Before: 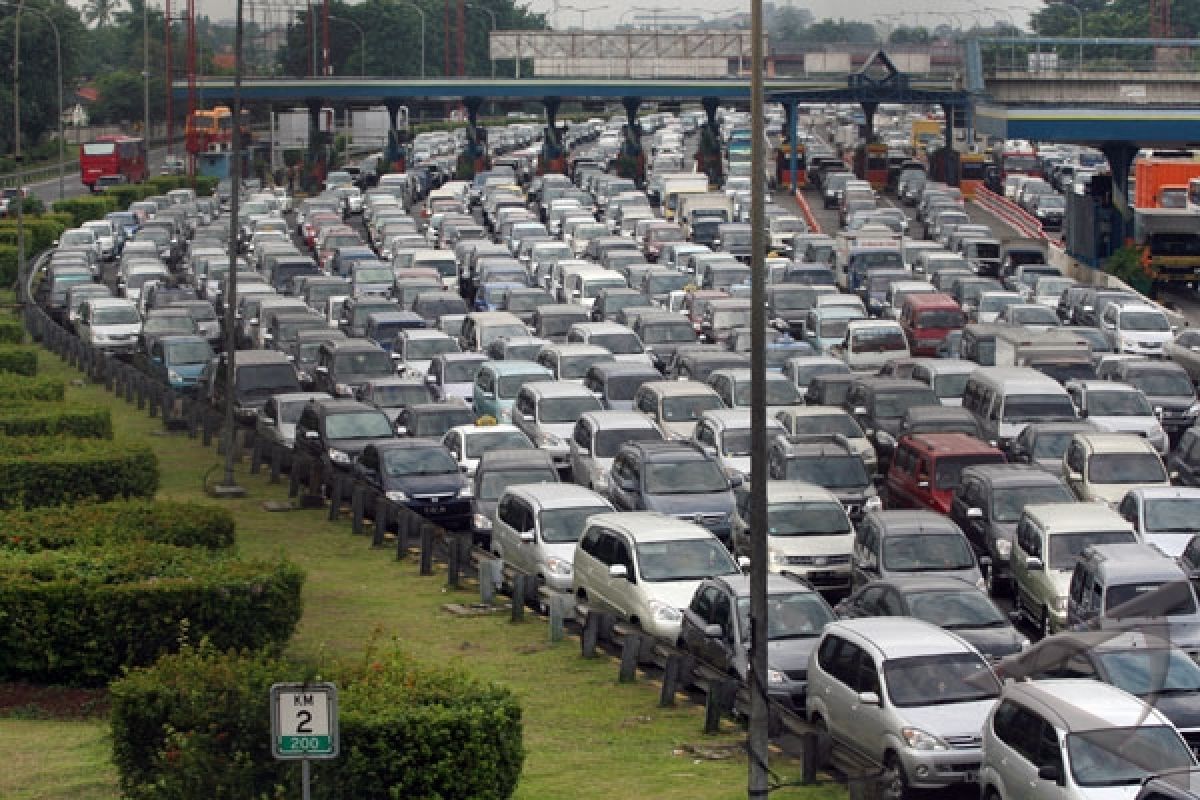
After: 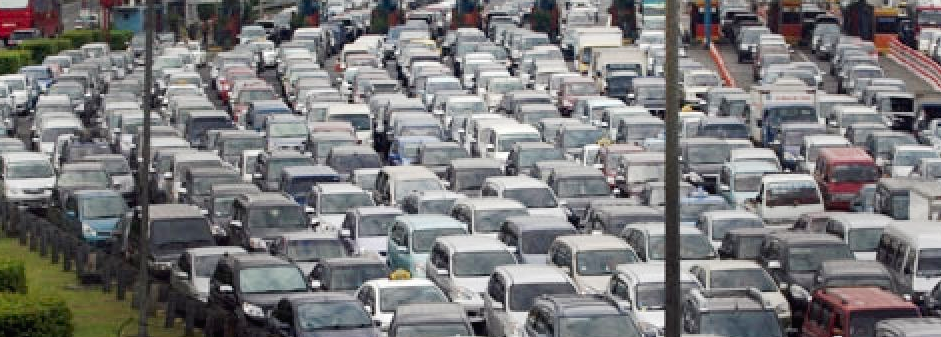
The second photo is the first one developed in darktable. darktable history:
crop: left 7.227%, top 18.358%, right 14.322%, bottom 39.497%
tone curve: curves: ch0 [(0, 0.013) (0.054, 0.018) (0.205, 0.191) (0.289, 0.292) (0.39, 0.424) (0.493, 0.551) (0.666, 0.743) (0.795, 0.841) (1, 0.998)]; ch1 [(0, 0) (0.385, 0.343) (0.439, 0.415) (0.494, 0.495) (0.501, 0.501) (0.51, 0.509) (0.548, 0.554) (0.586, 0.614) (0.66, 0.706) (0.783, 0.804) (1, 1)]; ch2 [(0, 0) (0.304, 0.31) (0.403, 0.399) (0.441, 0.428) (0.47, 0.469) (0.498, 0.496) (0.524, 0.538) (0.566, 0.579) (0.633, 0.665) (0.7, 0.711) (1, 1)], preserve colors none
